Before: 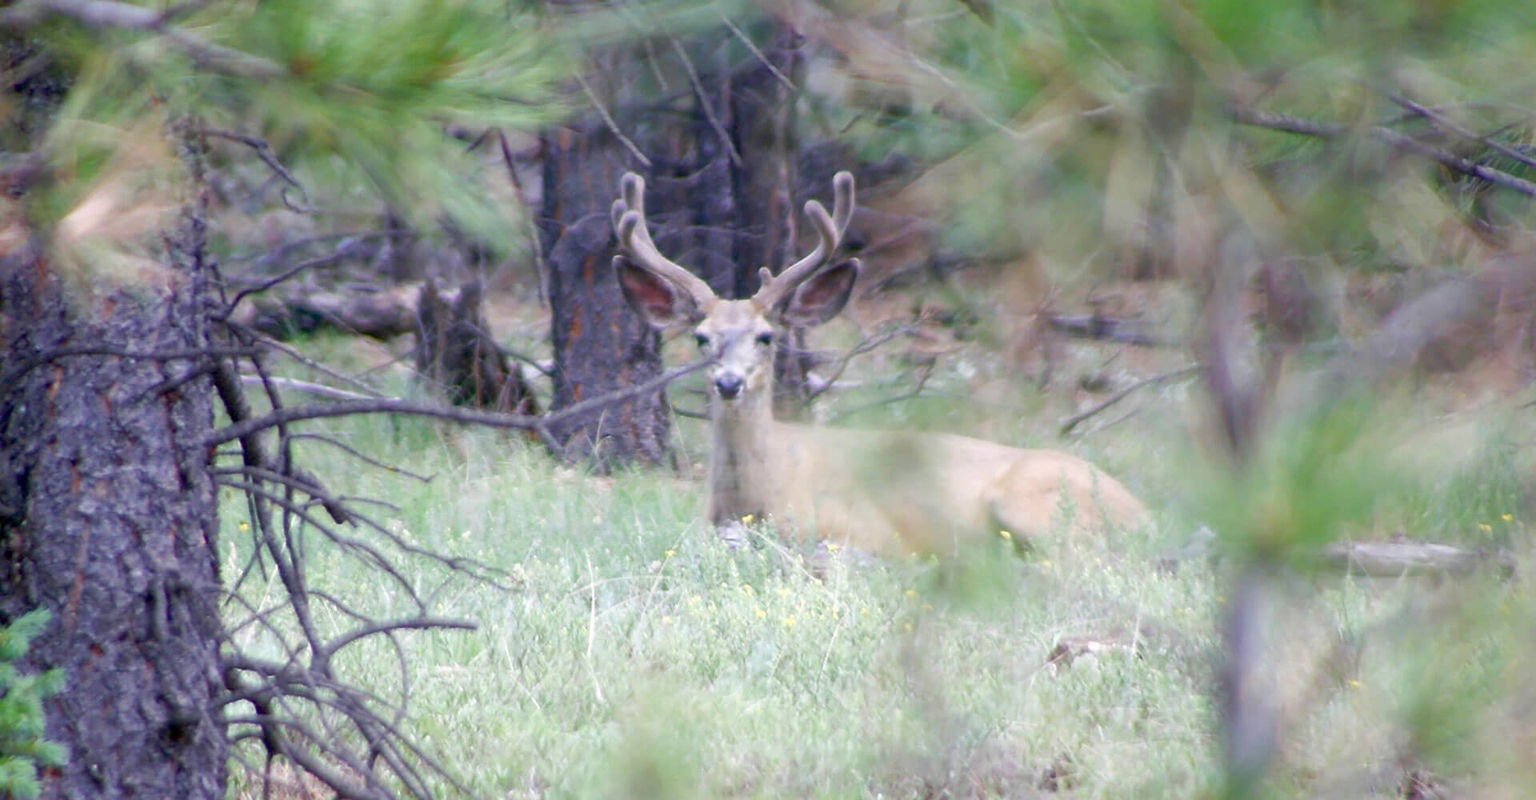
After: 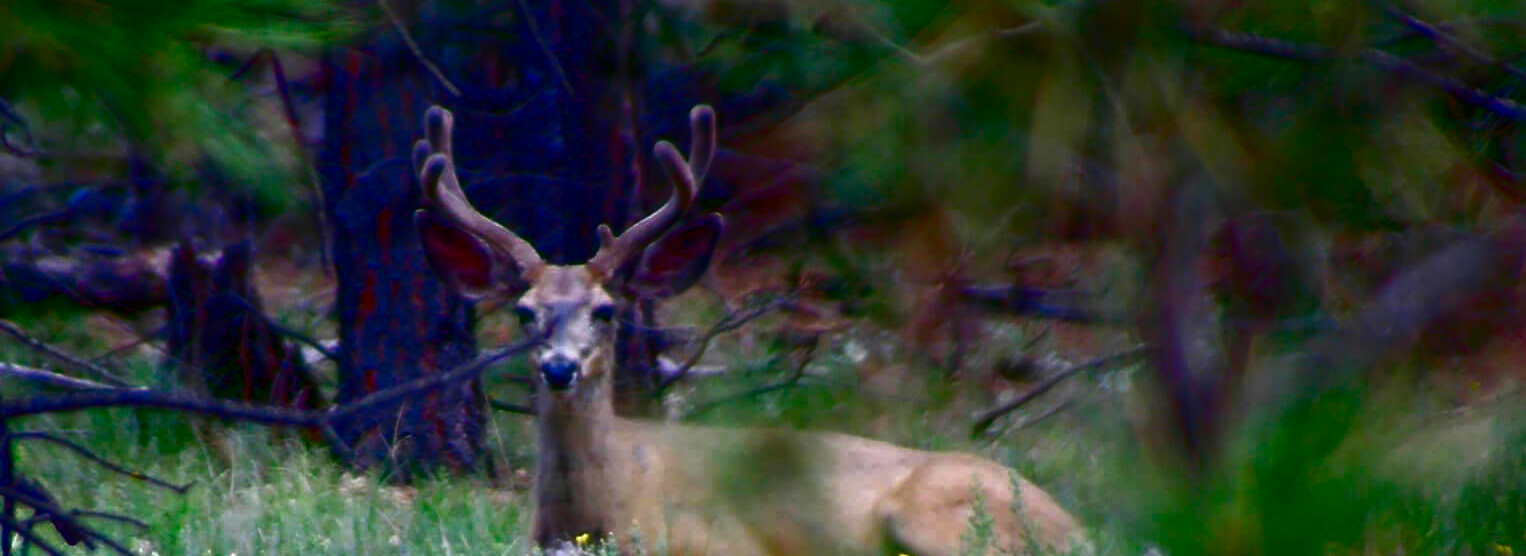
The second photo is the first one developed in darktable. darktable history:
crop: left 18.38%, top 11.092%, right 2.134%, bottom 33.217%
contrast brightness saturation: brightness -1, saturation 1
